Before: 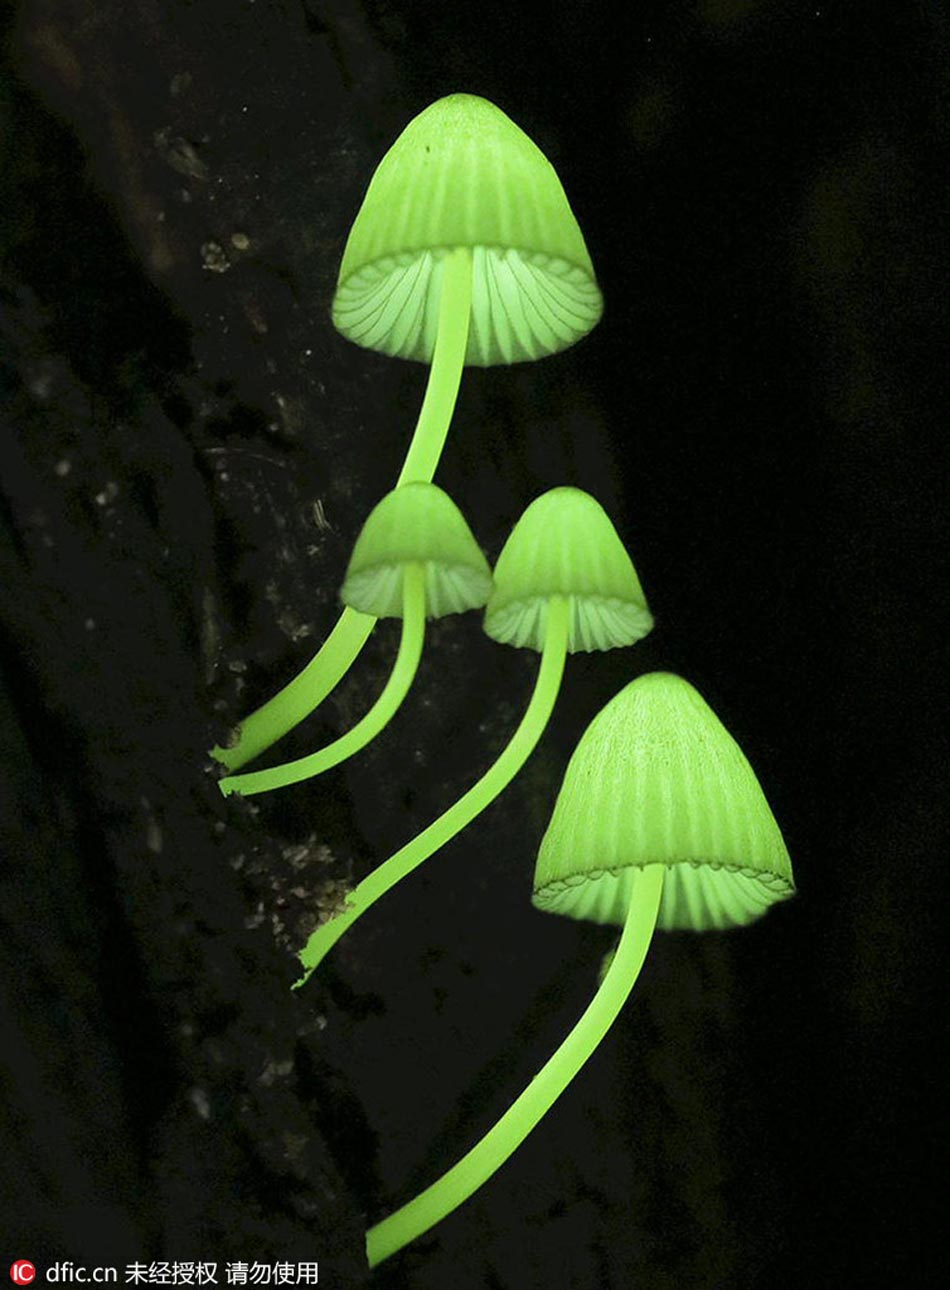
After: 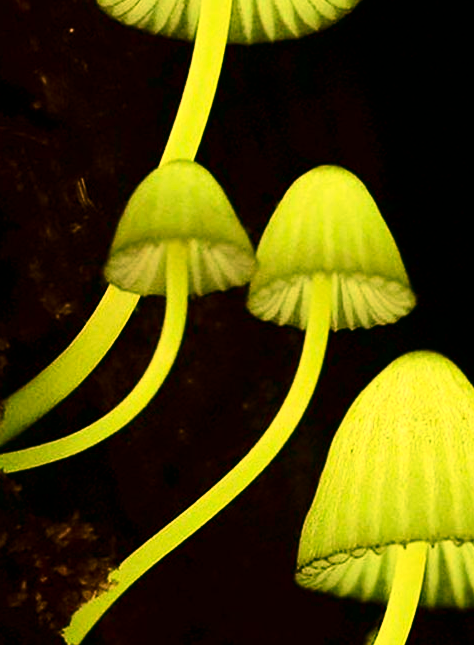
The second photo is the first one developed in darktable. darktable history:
contrast brightness saturation: contrast 0.24, brightness -0.24, saturation 0.14
crop: left 25%, top 25%, right 25%, bottom 25%
white balance: red 1.467, blue 0.684
